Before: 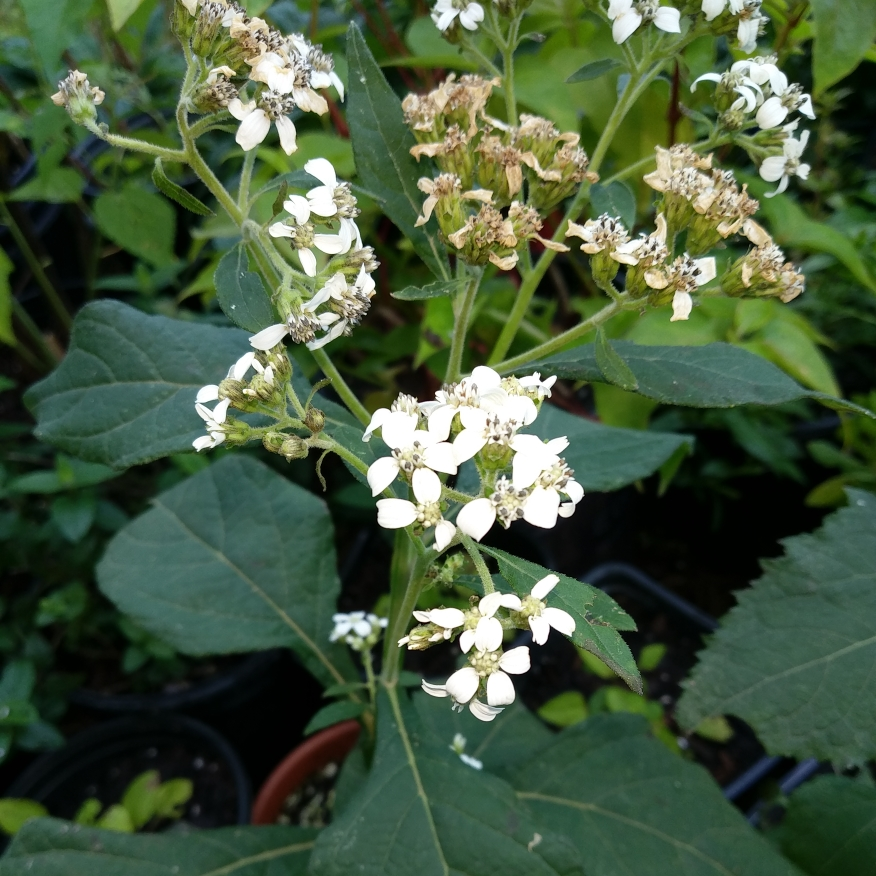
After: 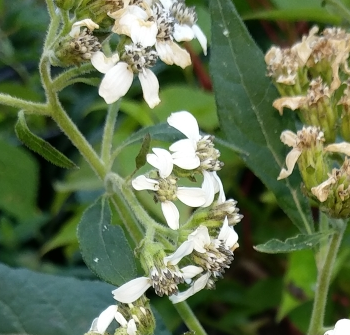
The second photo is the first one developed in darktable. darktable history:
crop: left 15.712%, top 5.463%, right 44.241%, bottom 56.278%
